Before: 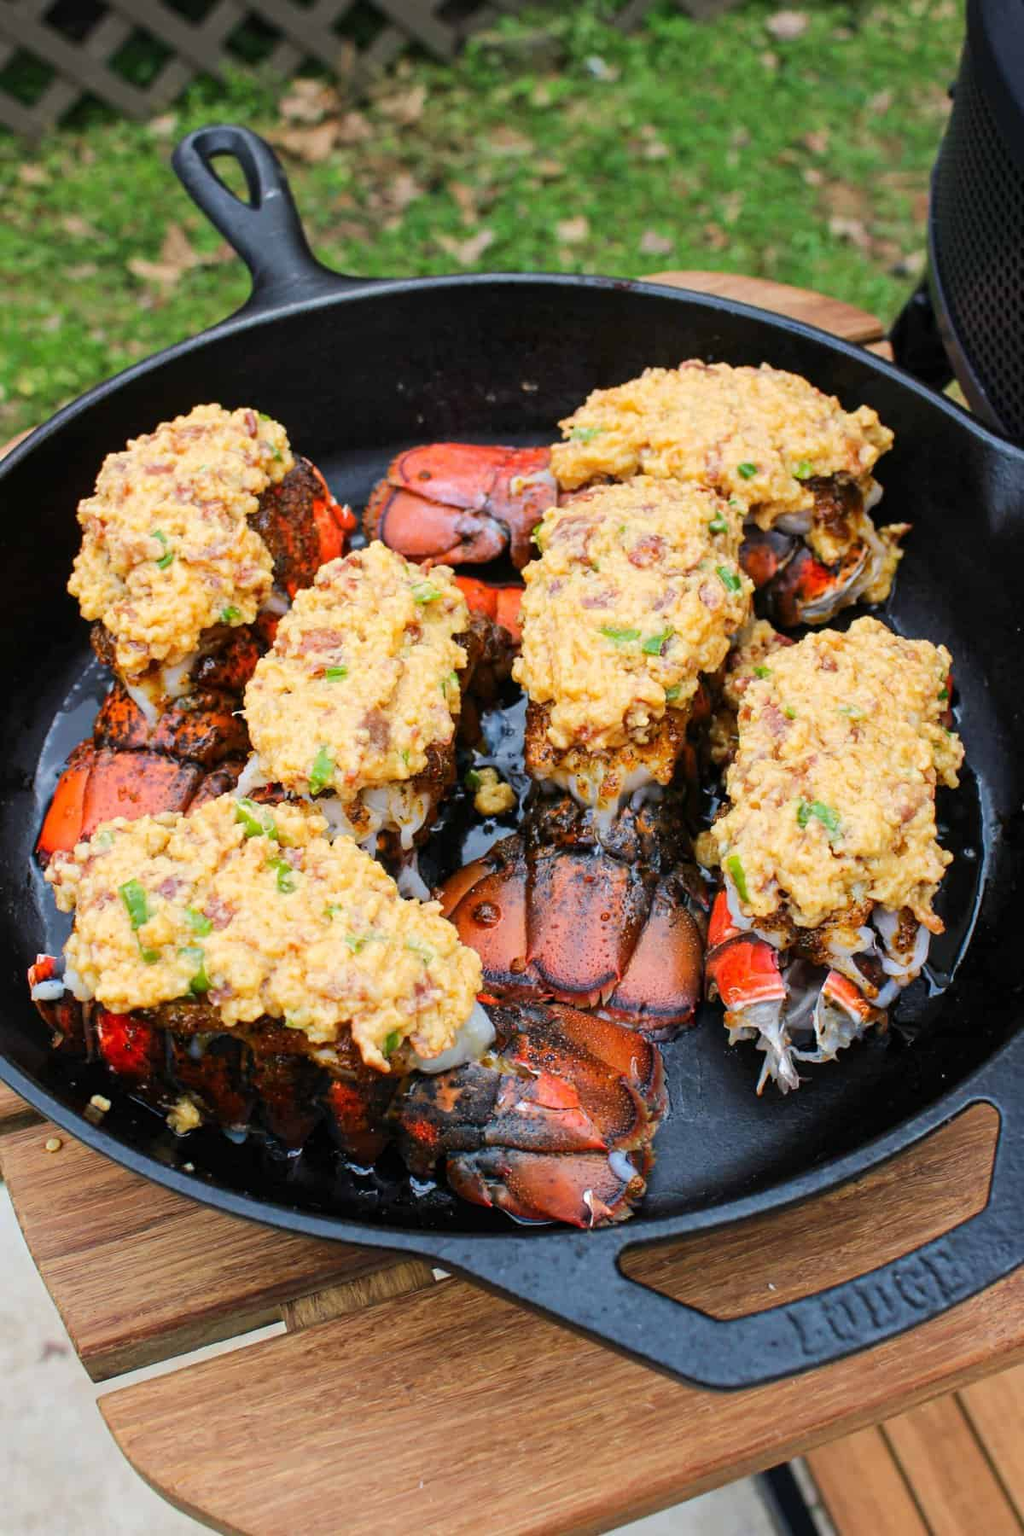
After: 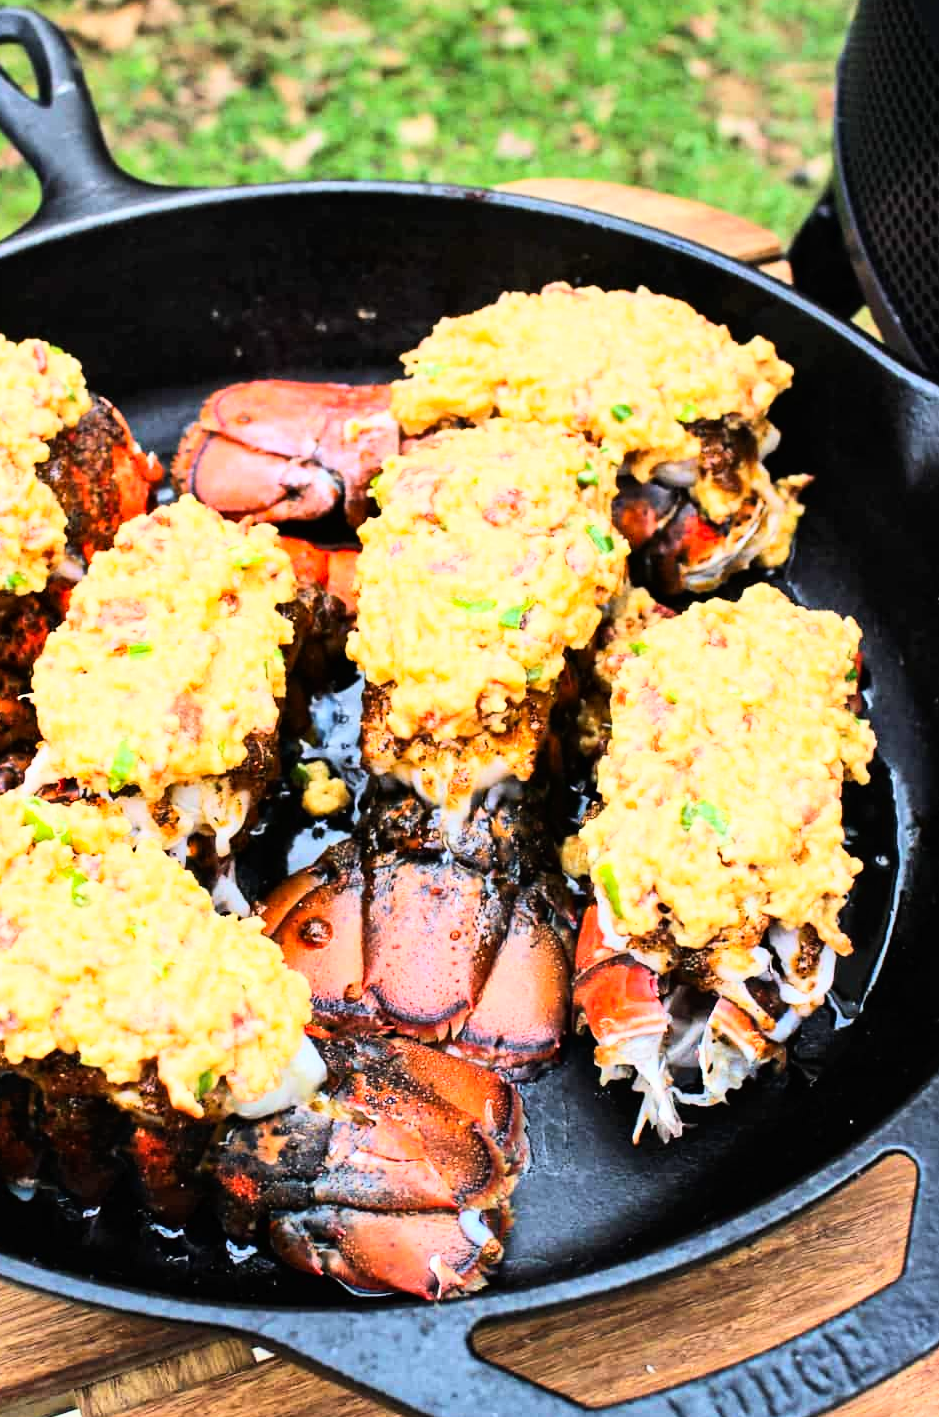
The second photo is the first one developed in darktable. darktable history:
crop and rotate: left 21.233%, top 7.773%, right 0.466%, bottom 13.451%
shadows and highlights: shadows 25.25, highlights -48.27, soften with gaussian
base curve: curves: ch0 [(0, 0) (0.007, 0.004) (0.027, 0.03) (0.046, 0.07) (0.207, 0.54) (0.442, 0.872) (0.673, 0.972) (1, 1)]
